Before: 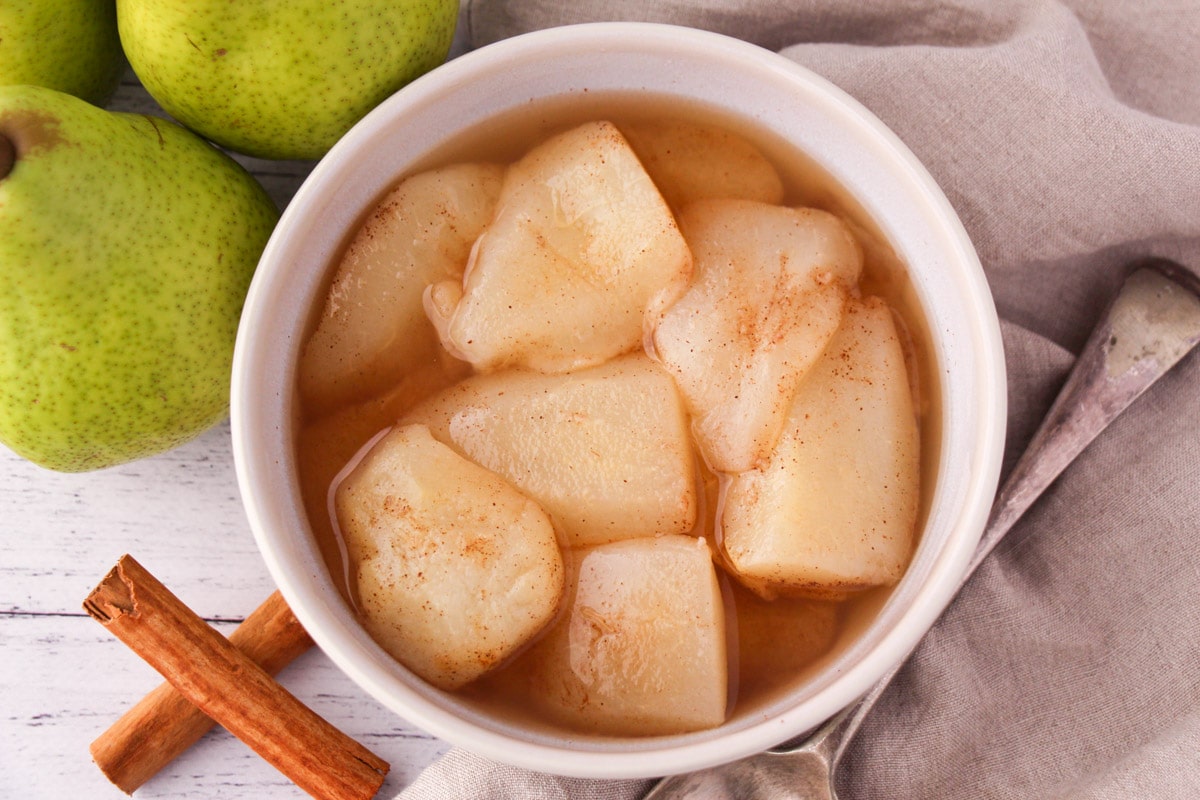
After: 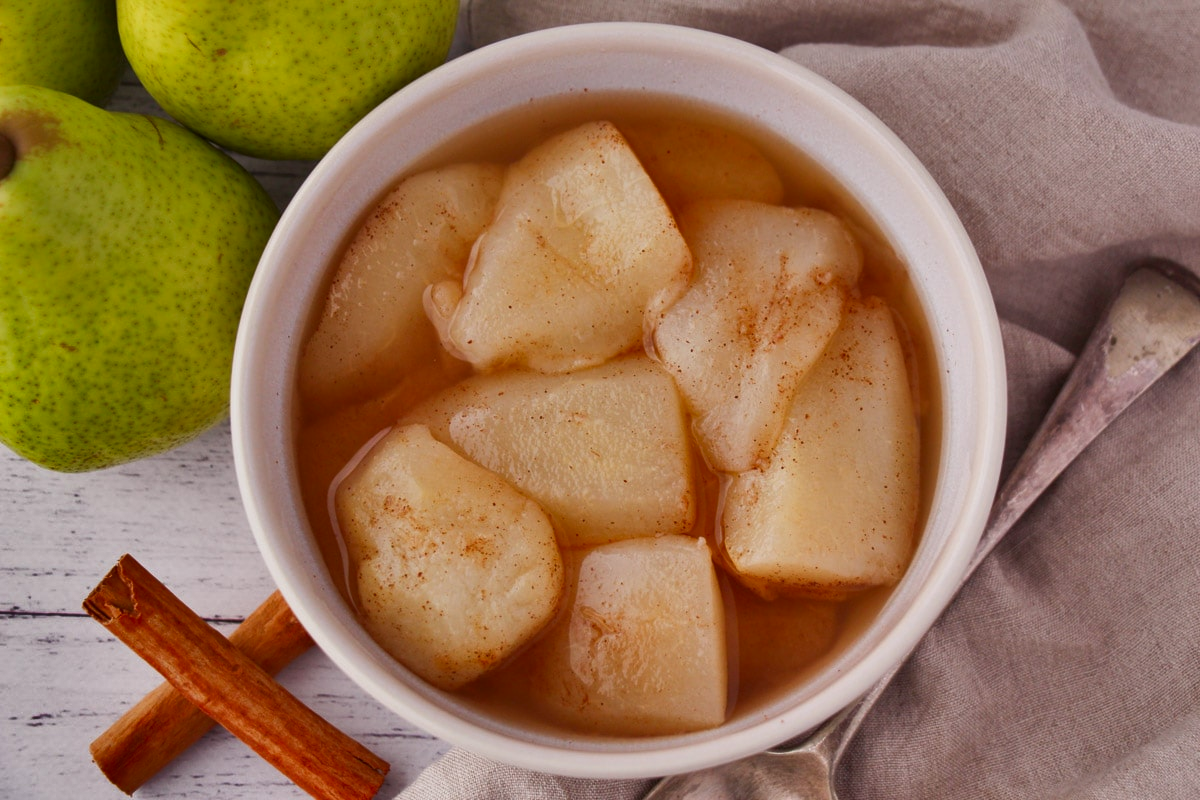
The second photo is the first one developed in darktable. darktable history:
shadows and highlights: shadows 82.4, white point adjustment -9.07, highlights -61.18, soften with gaussian
